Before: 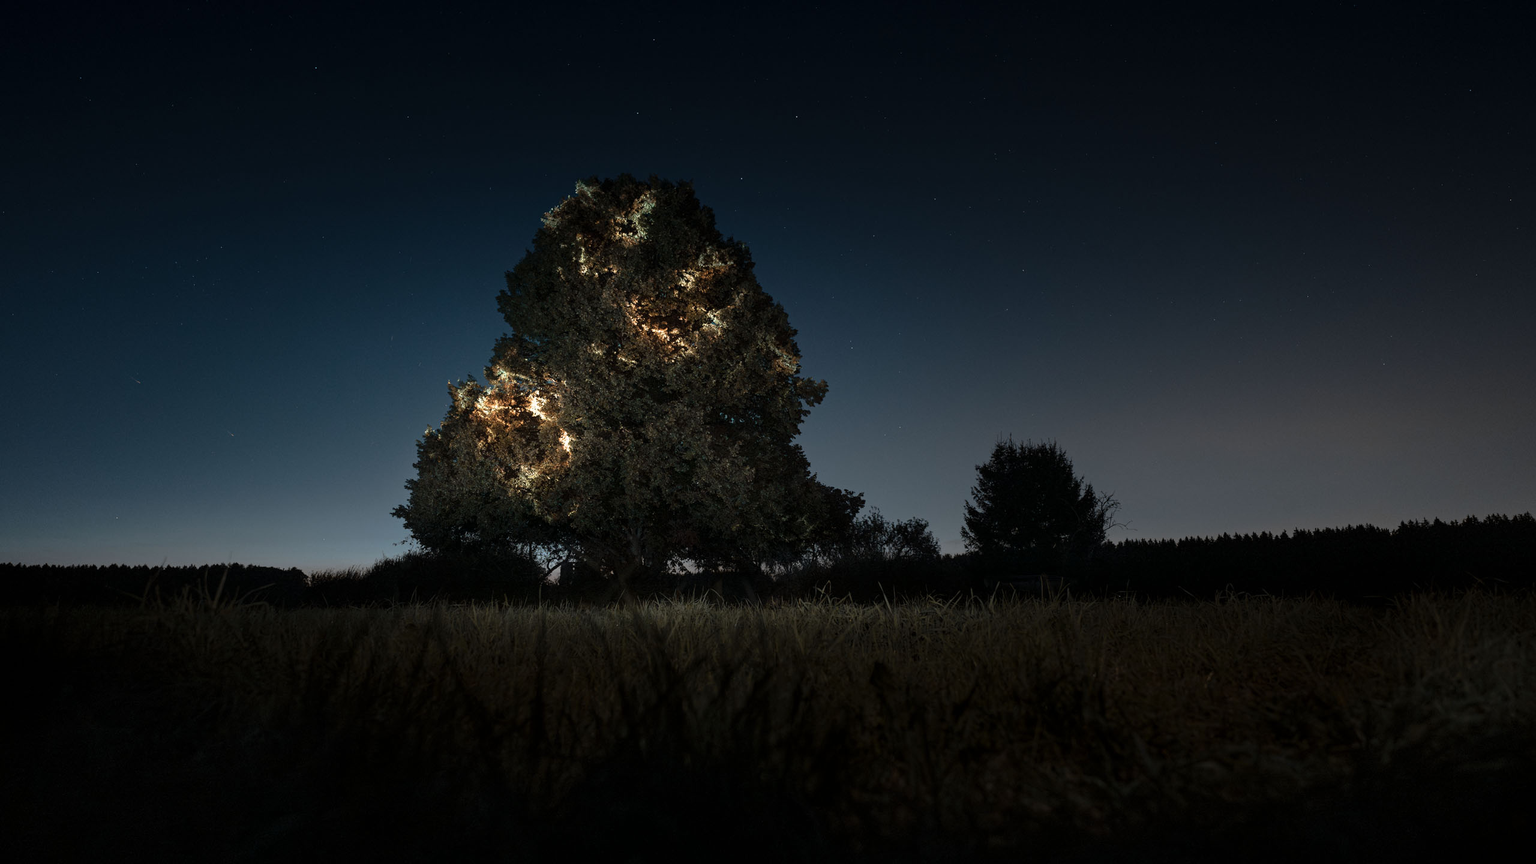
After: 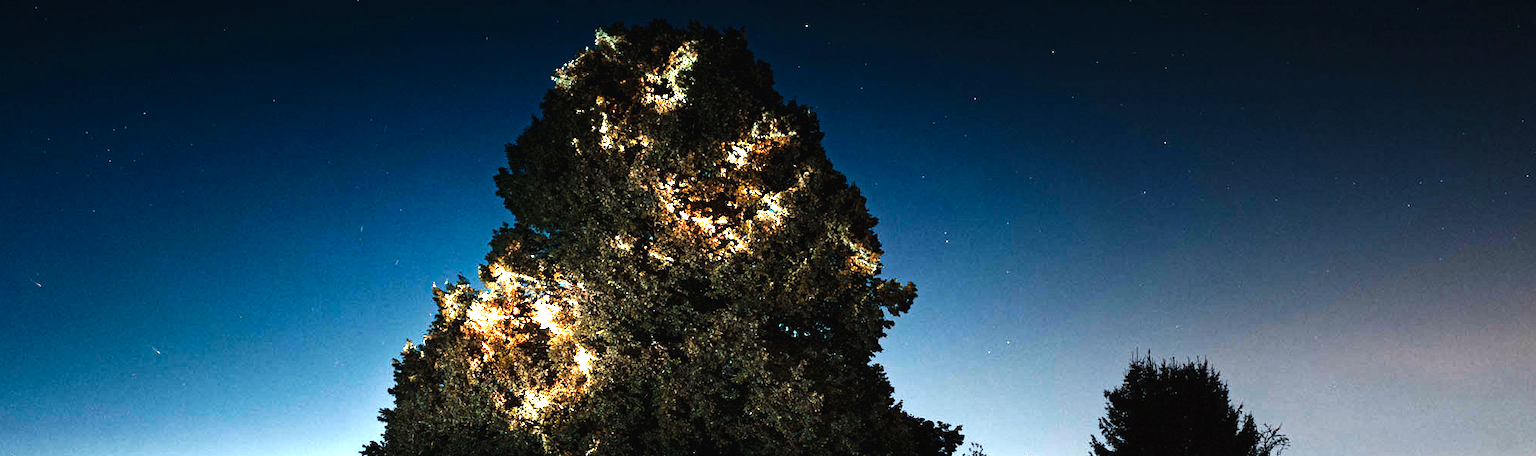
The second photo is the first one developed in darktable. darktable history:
haze removal: compatibility mode true, adaptive false
crop: left 7.036%, top 18.398%, right 14.379%, bottom 40.043%
base curve: curves: ch0 [(0, 0.003) (0.001, 0.002) (0.006, 0.004) (0.02, 0.022) (0.048, 0.086) (0.094, 0.234) (0.162, 0.431) (0.258, 0.629) (0.385, 0.8) (0.548, 0.918) (0.751, 0.988) (1, 1)], preserve colors none
levels: levels [0, 0.352, 0.703]
